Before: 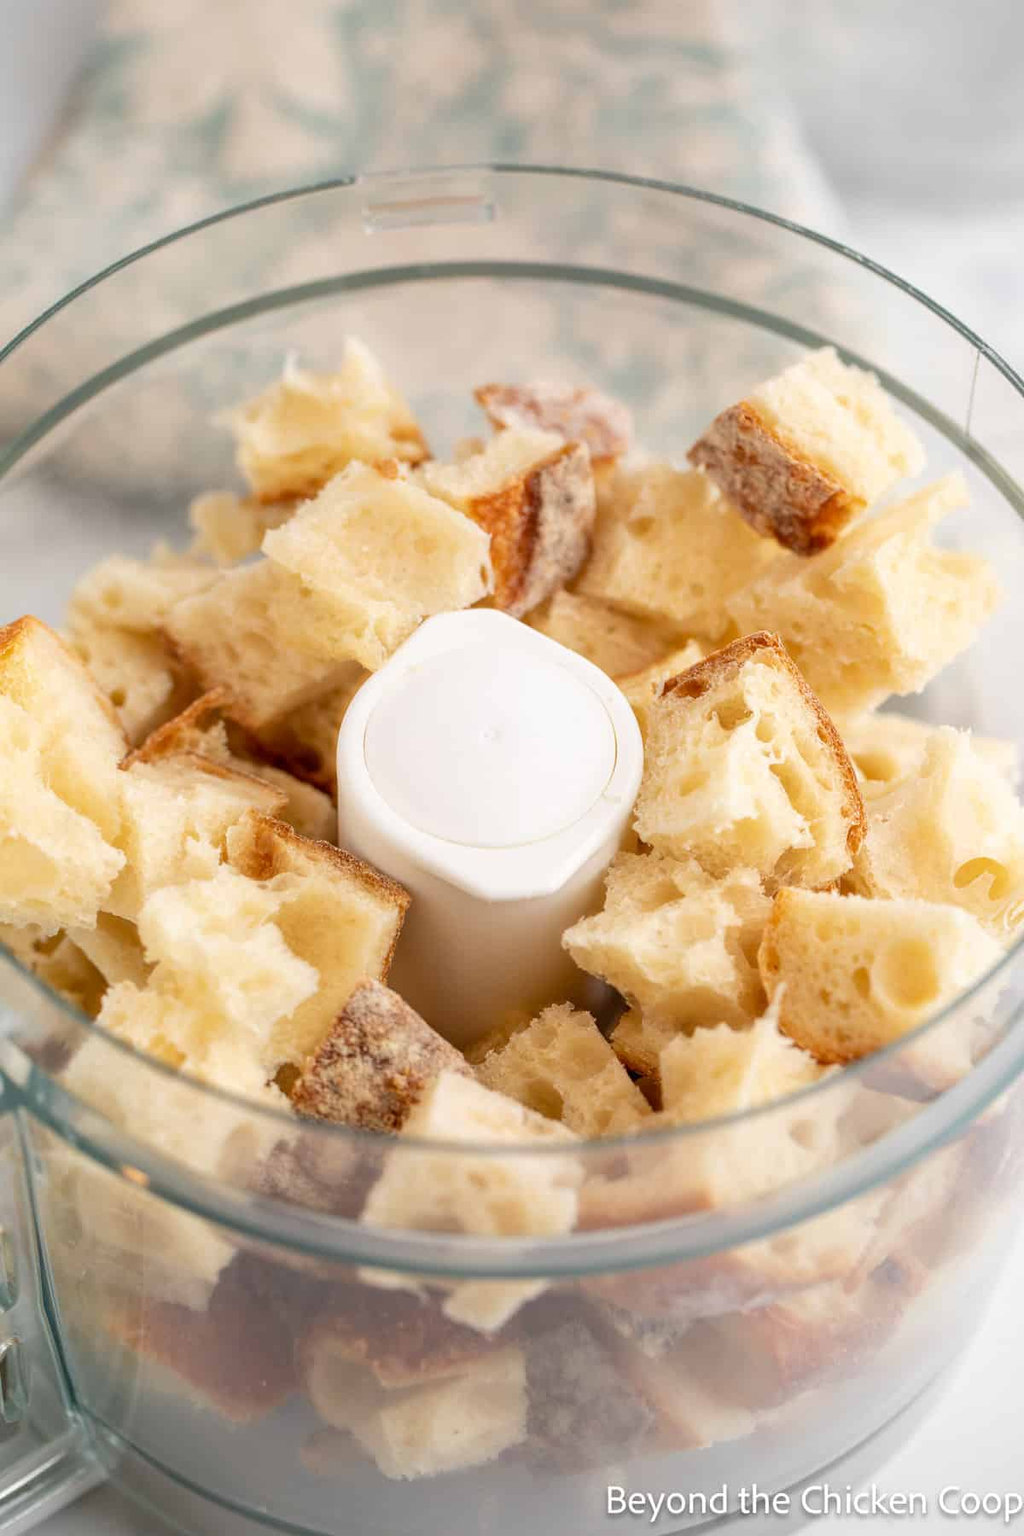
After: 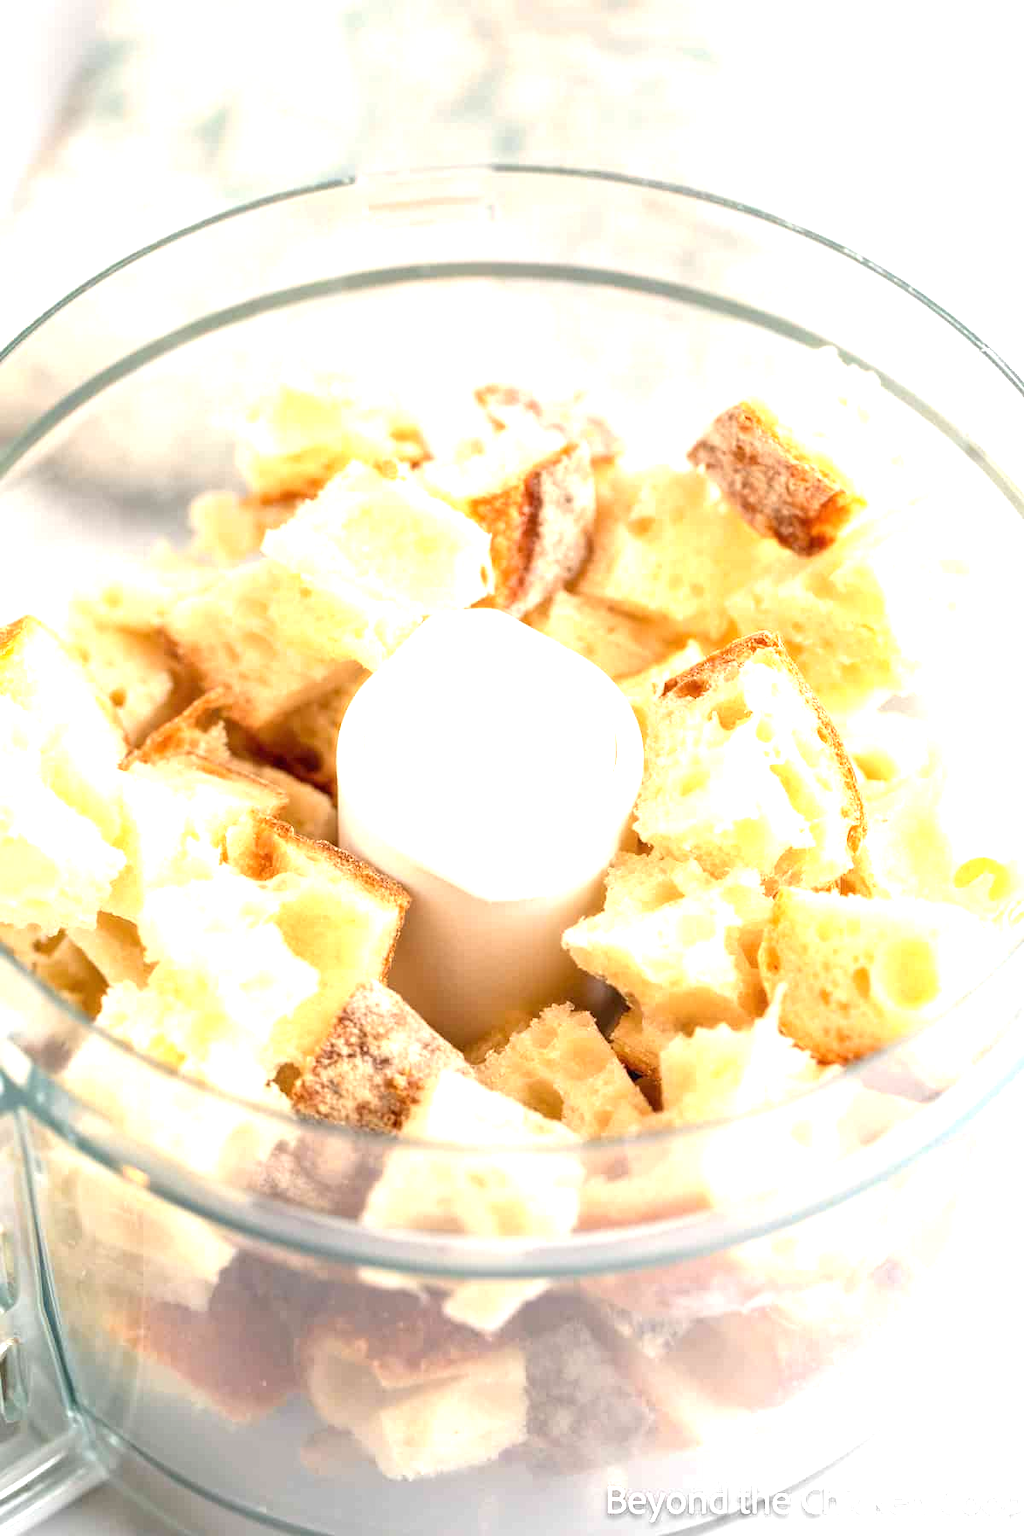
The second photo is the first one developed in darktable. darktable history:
tone equalizer: on, module defaults
exposure: black level correction 0, exposure 1.2 EV, compensate highlight preservation false
